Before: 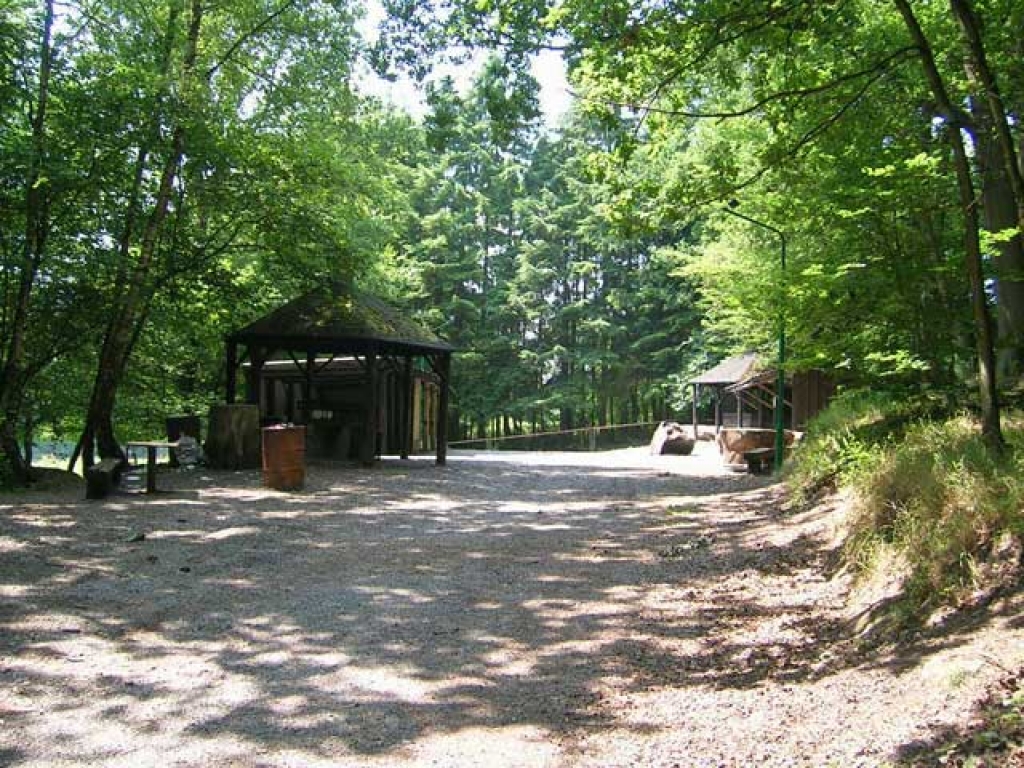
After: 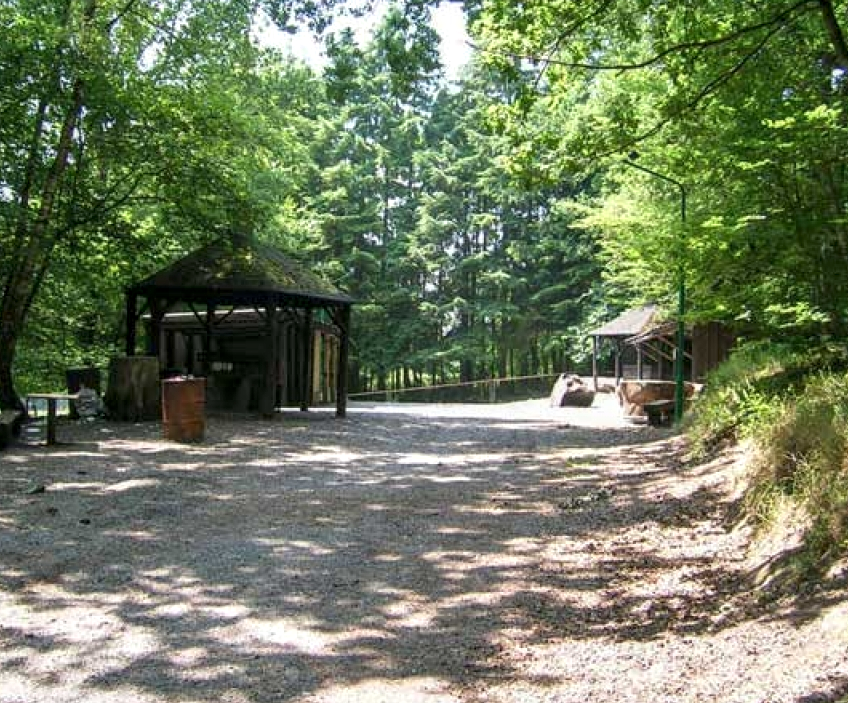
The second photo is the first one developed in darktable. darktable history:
crop: left 9.807%, top 6.259%, right 7.334%, bottom 2.177%
local contrast: on, module defaults
